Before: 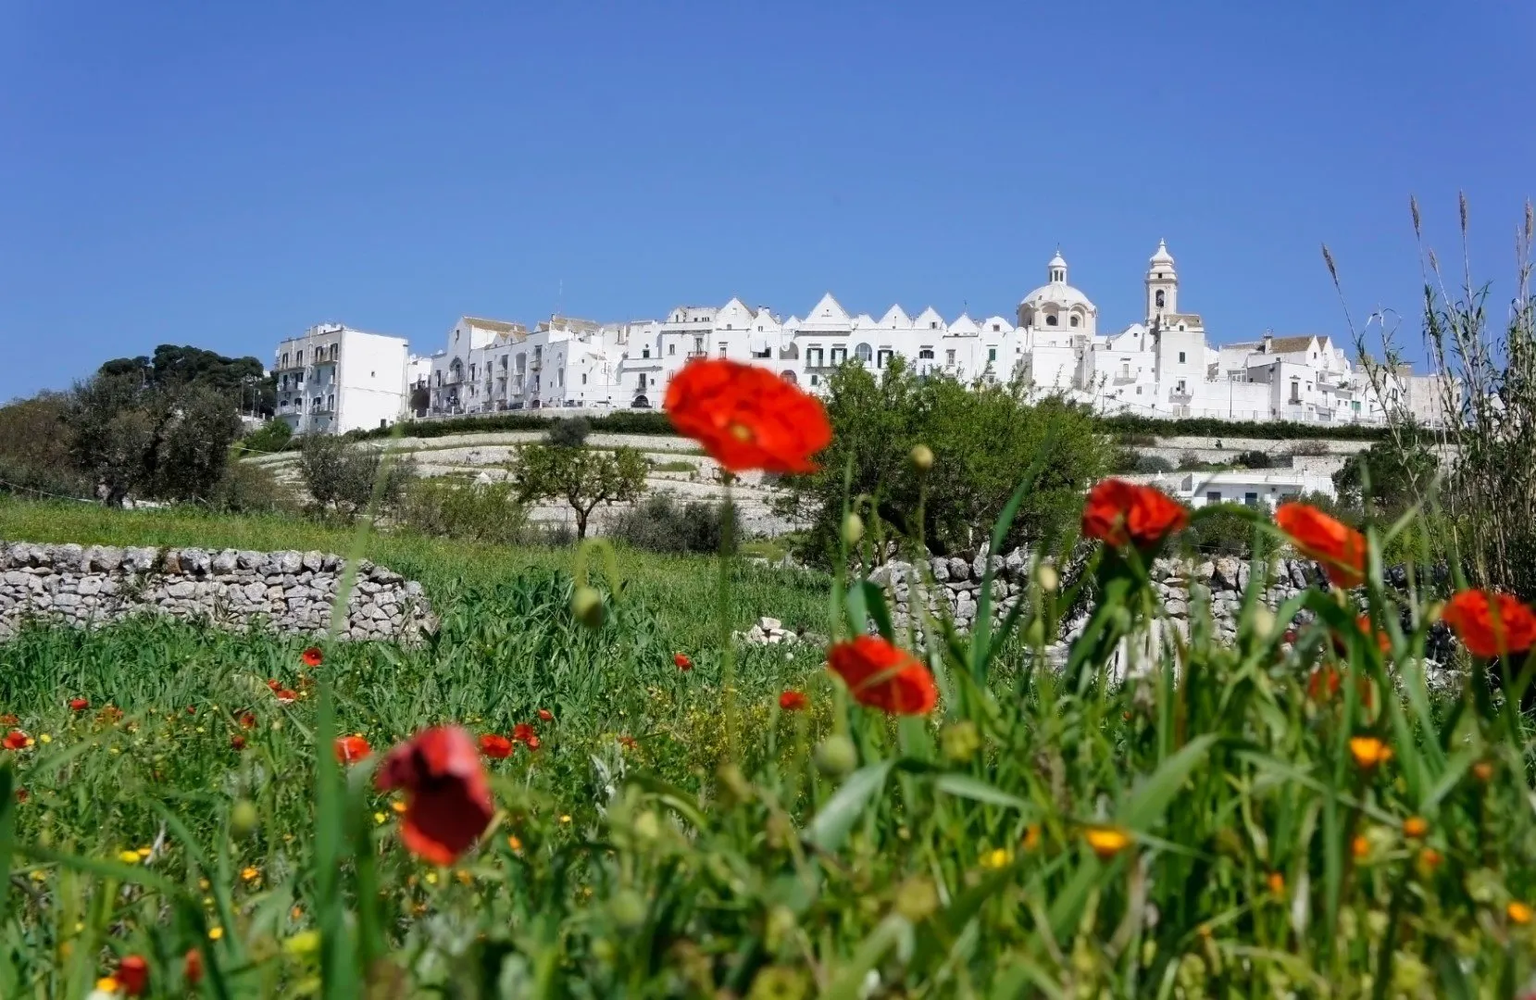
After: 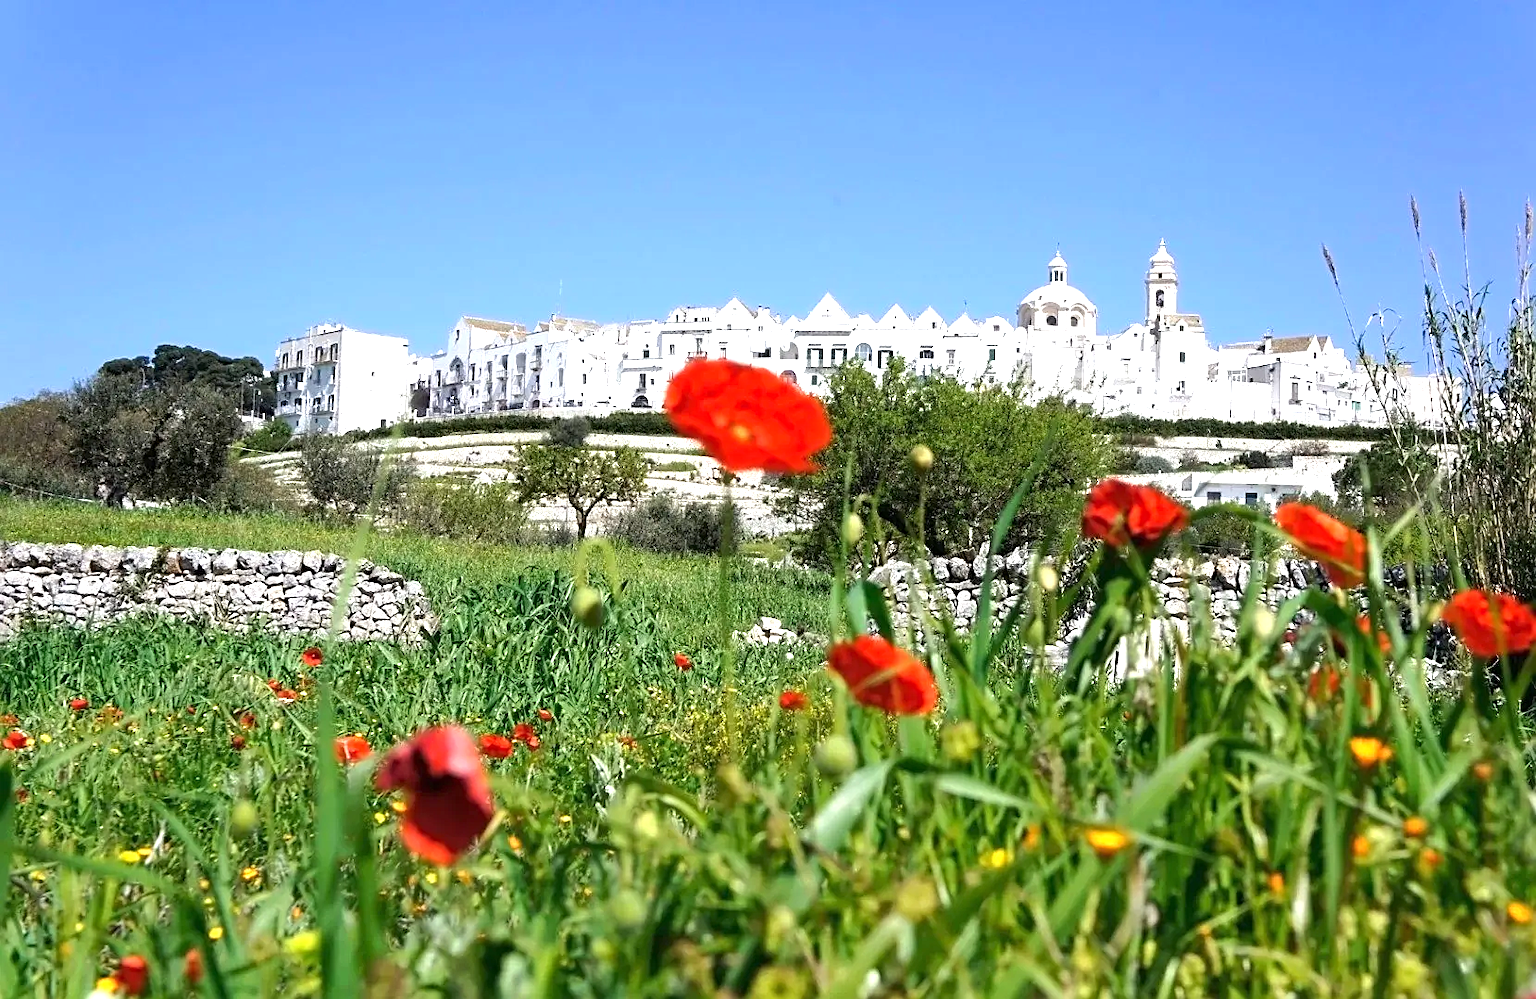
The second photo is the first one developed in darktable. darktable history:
exposure: black level correction 0, exposure 1 EV, compensate exposure bias true, compensate highlight preservation false
sharpen: on, module defaults
